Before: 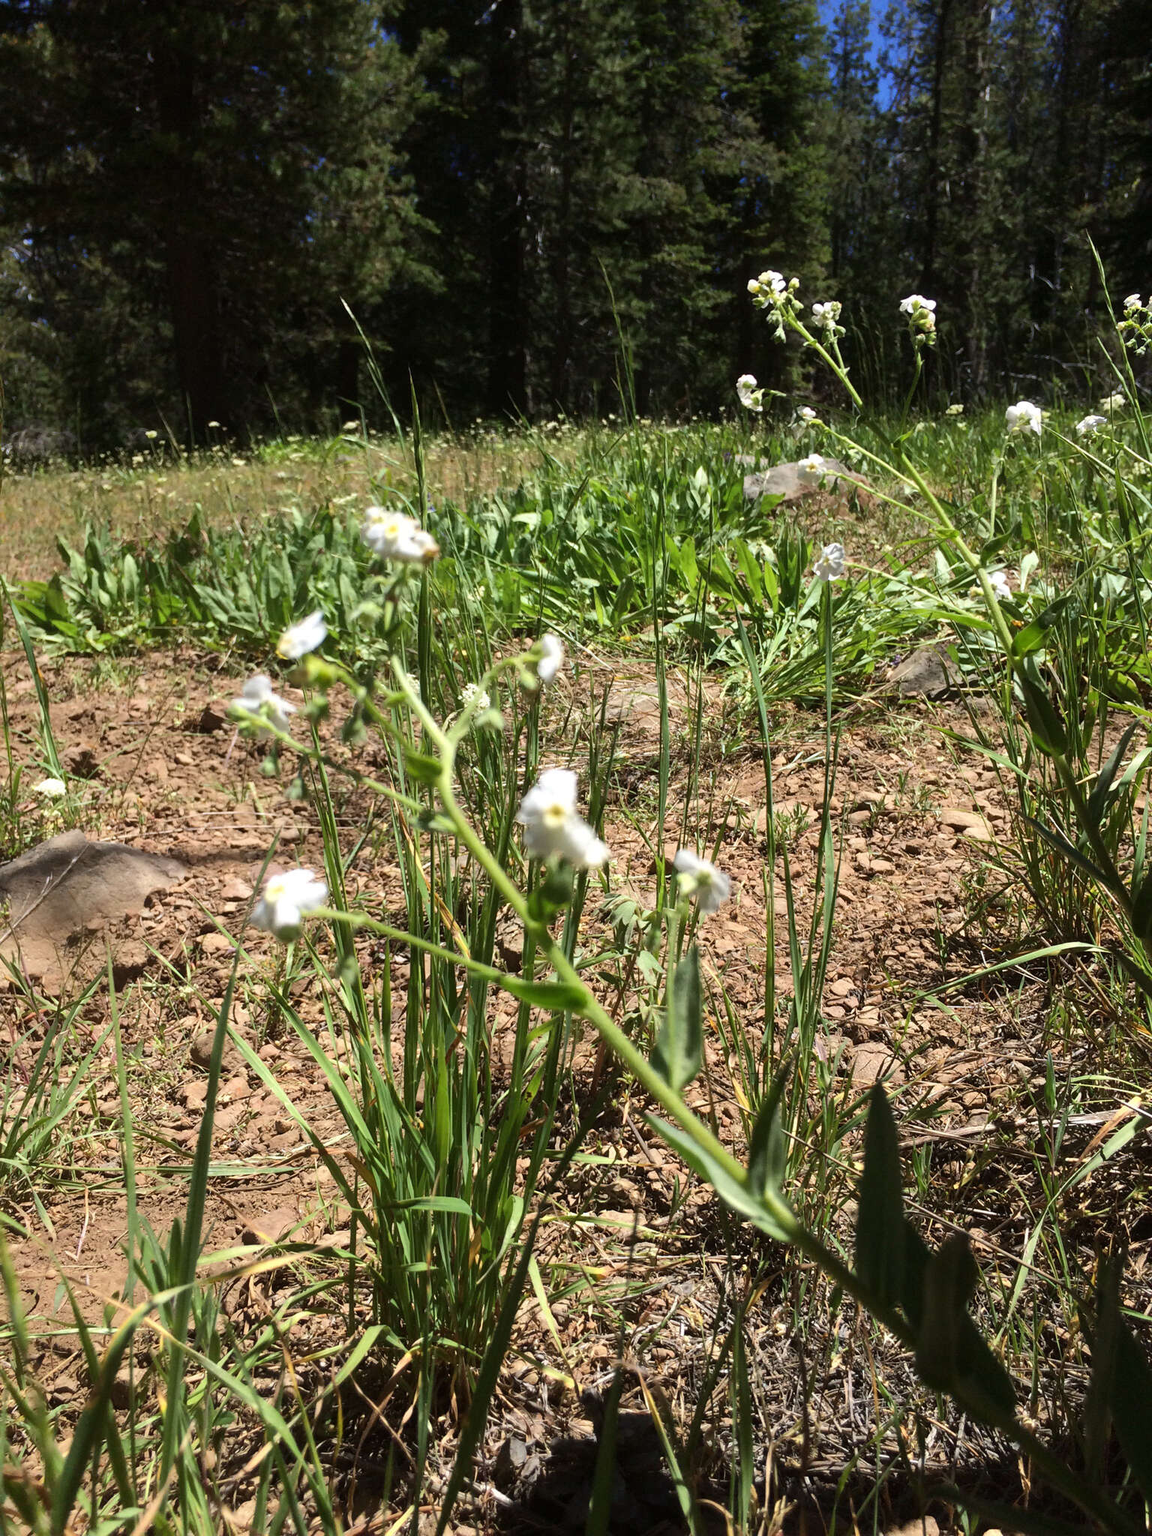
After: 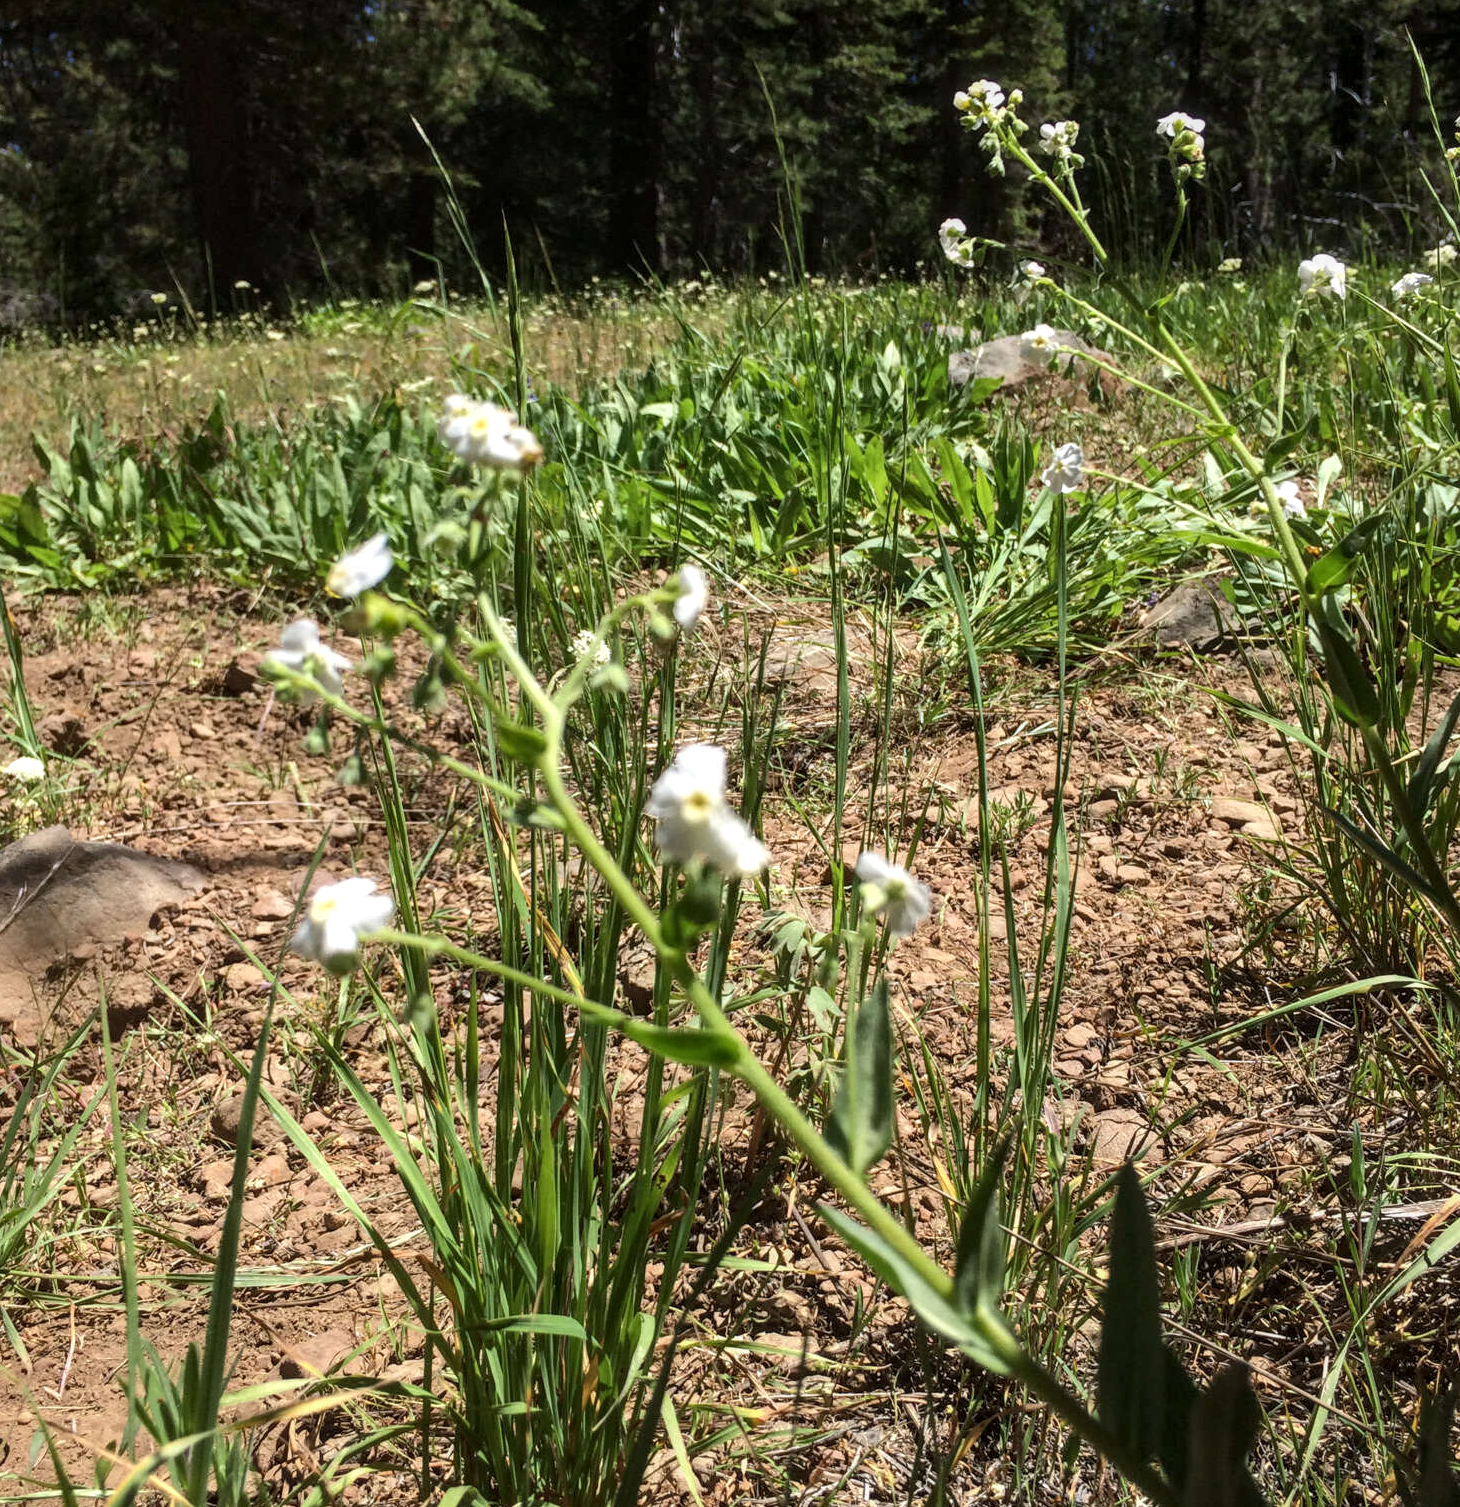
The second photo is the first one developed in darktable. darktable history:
local contrast: on, module defaults
crop and rotate: left 2.818%, top 13.751%, right 2.088%, bottom 12.642%
